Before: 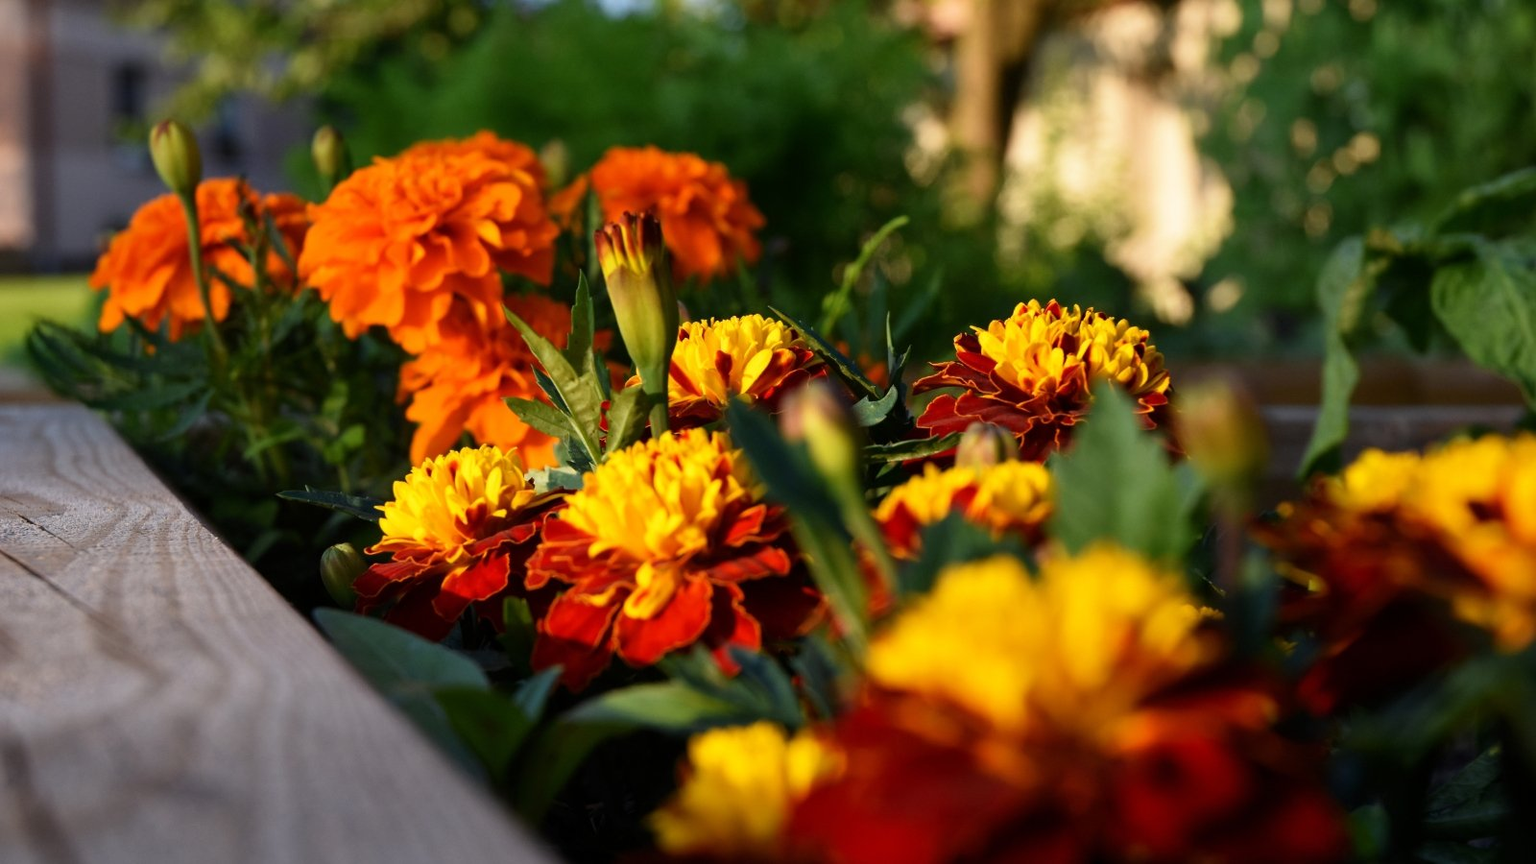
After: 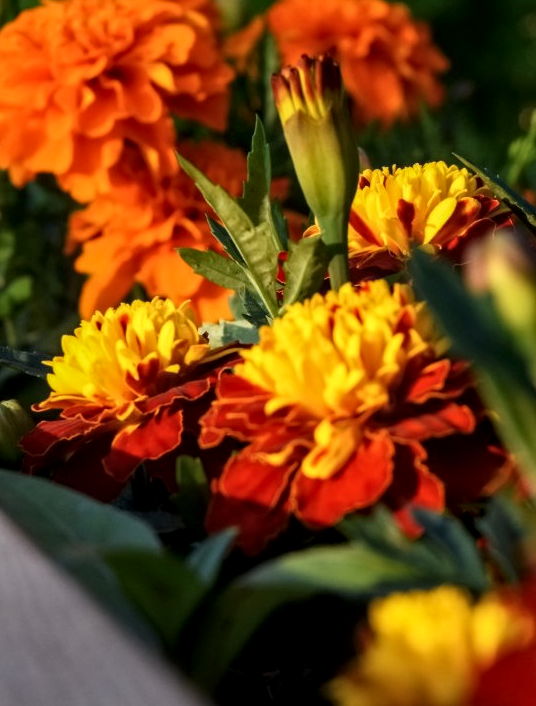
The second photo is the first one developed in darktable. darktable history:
contrast equalizer: y [[0.5 ×6], [0.5 ×6], [0.5 ×6], [0 ×6], [0, 0, 0, 0.581, 0.011, 0]]
local contrast: on, module defaults
crop and rotate: left 21.77%, top 18.528%, right 44.676%, bottom 2.997%
